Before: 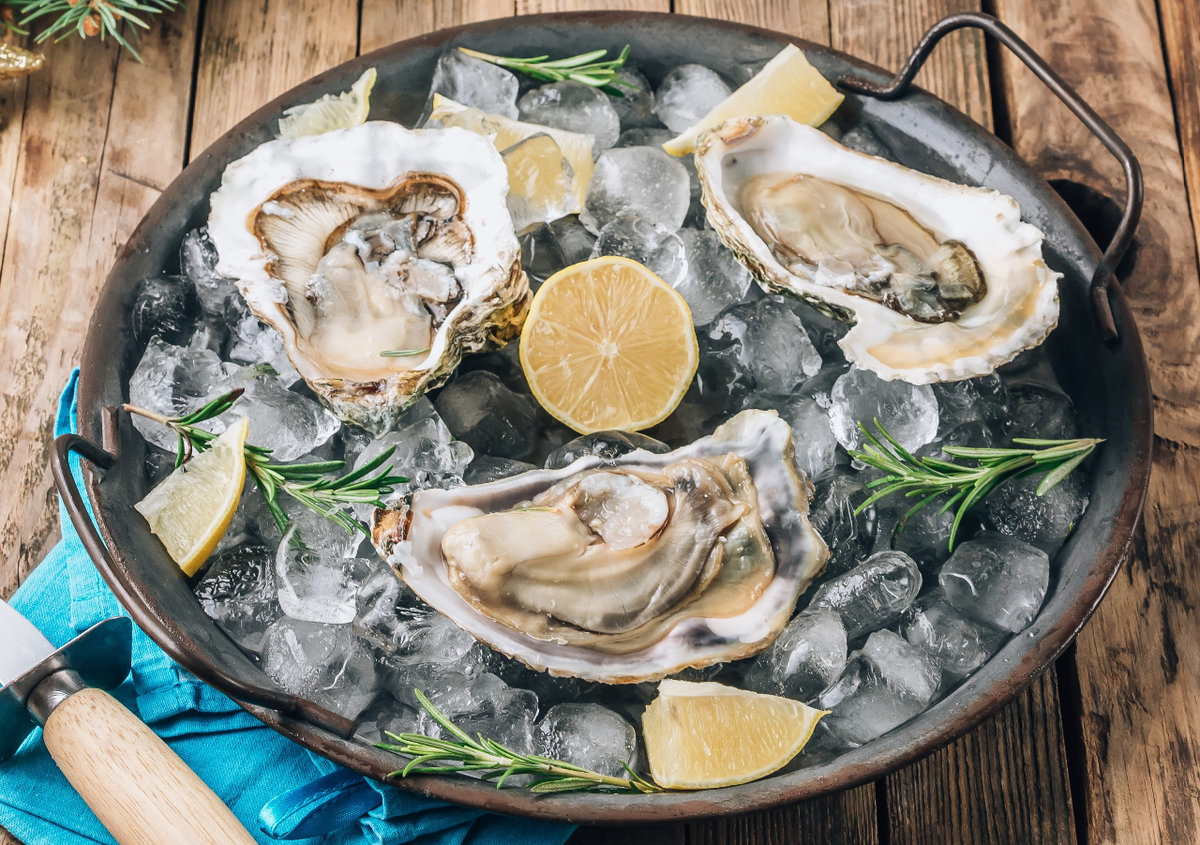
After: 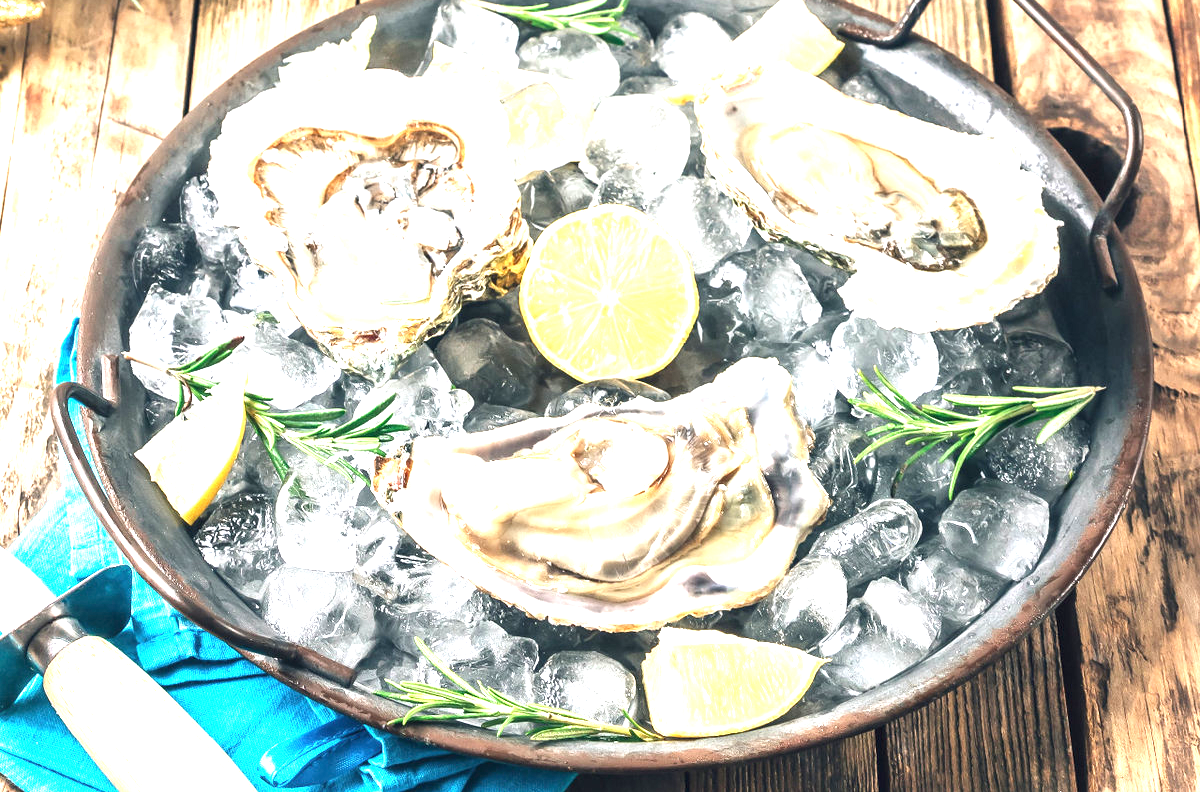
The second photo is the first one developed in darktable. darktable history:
exposure: black level correction 0, exposure 1.7 EV, compensate exposure bias true, compensate highlight preservation false
crop and rotate: top 6.25%
